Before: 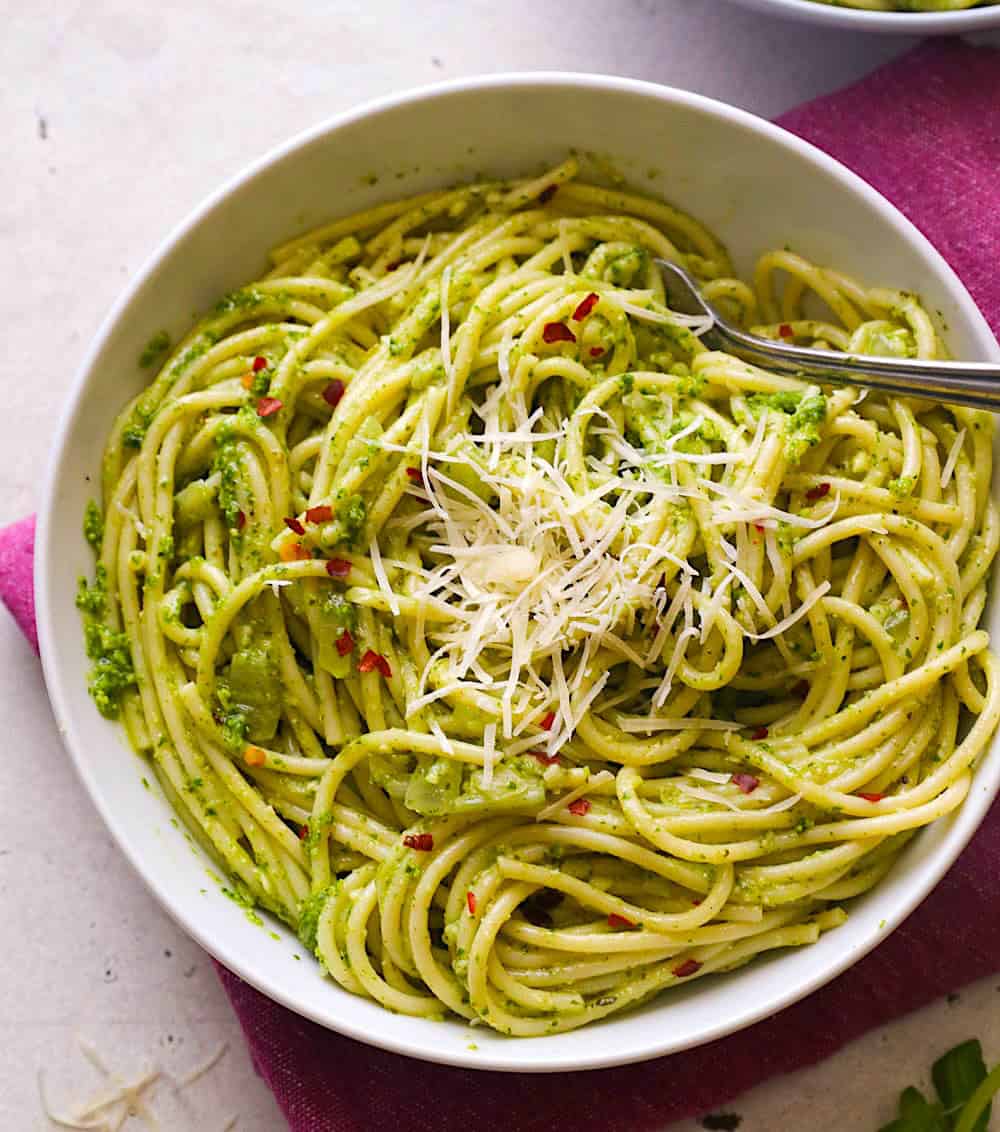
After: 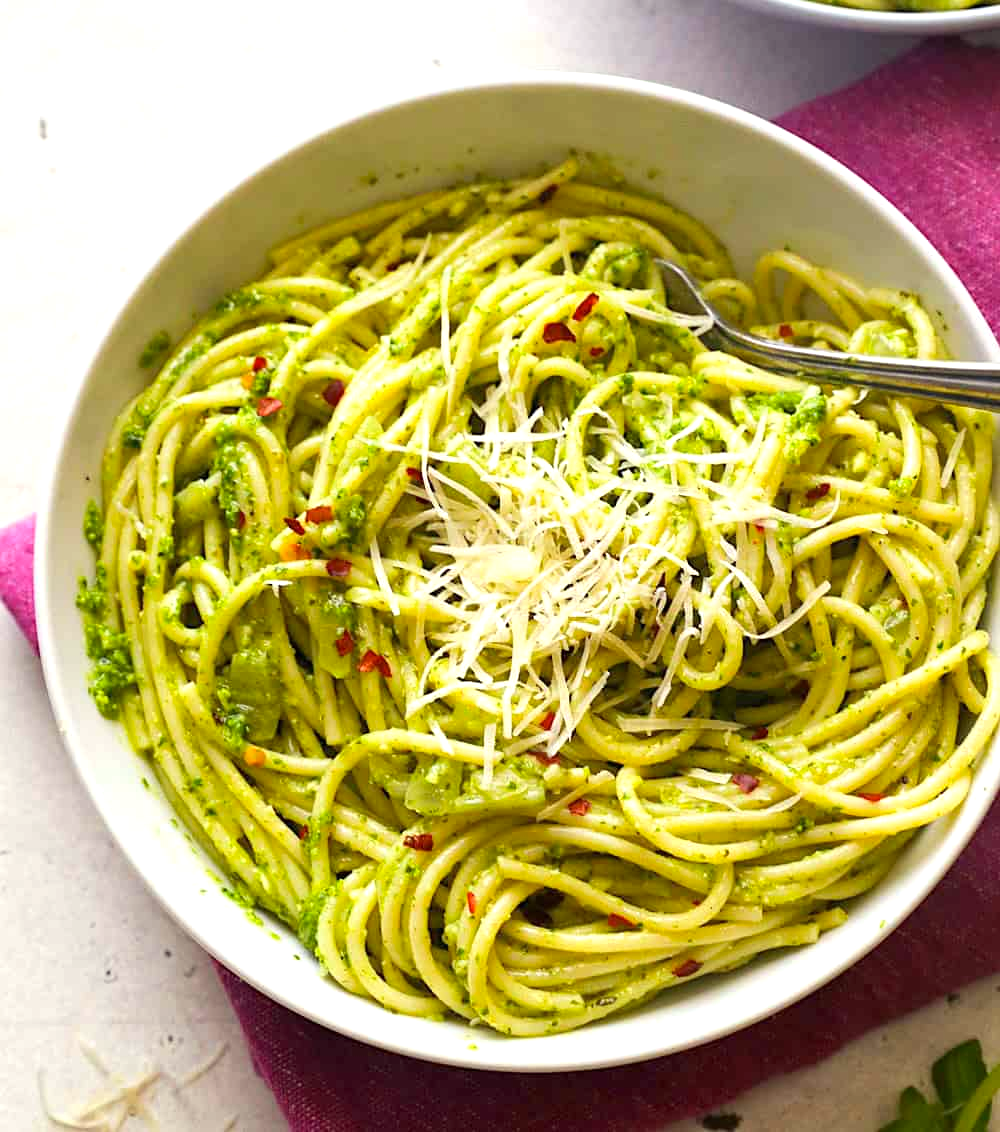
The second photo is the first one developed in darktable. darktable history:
color correction: highlights a* -4.28, highlights b* 6.53
exposure: black level correction 0.001, exposure 0.5 EV, compensate exposure bias true, compensate highlight preservation false
